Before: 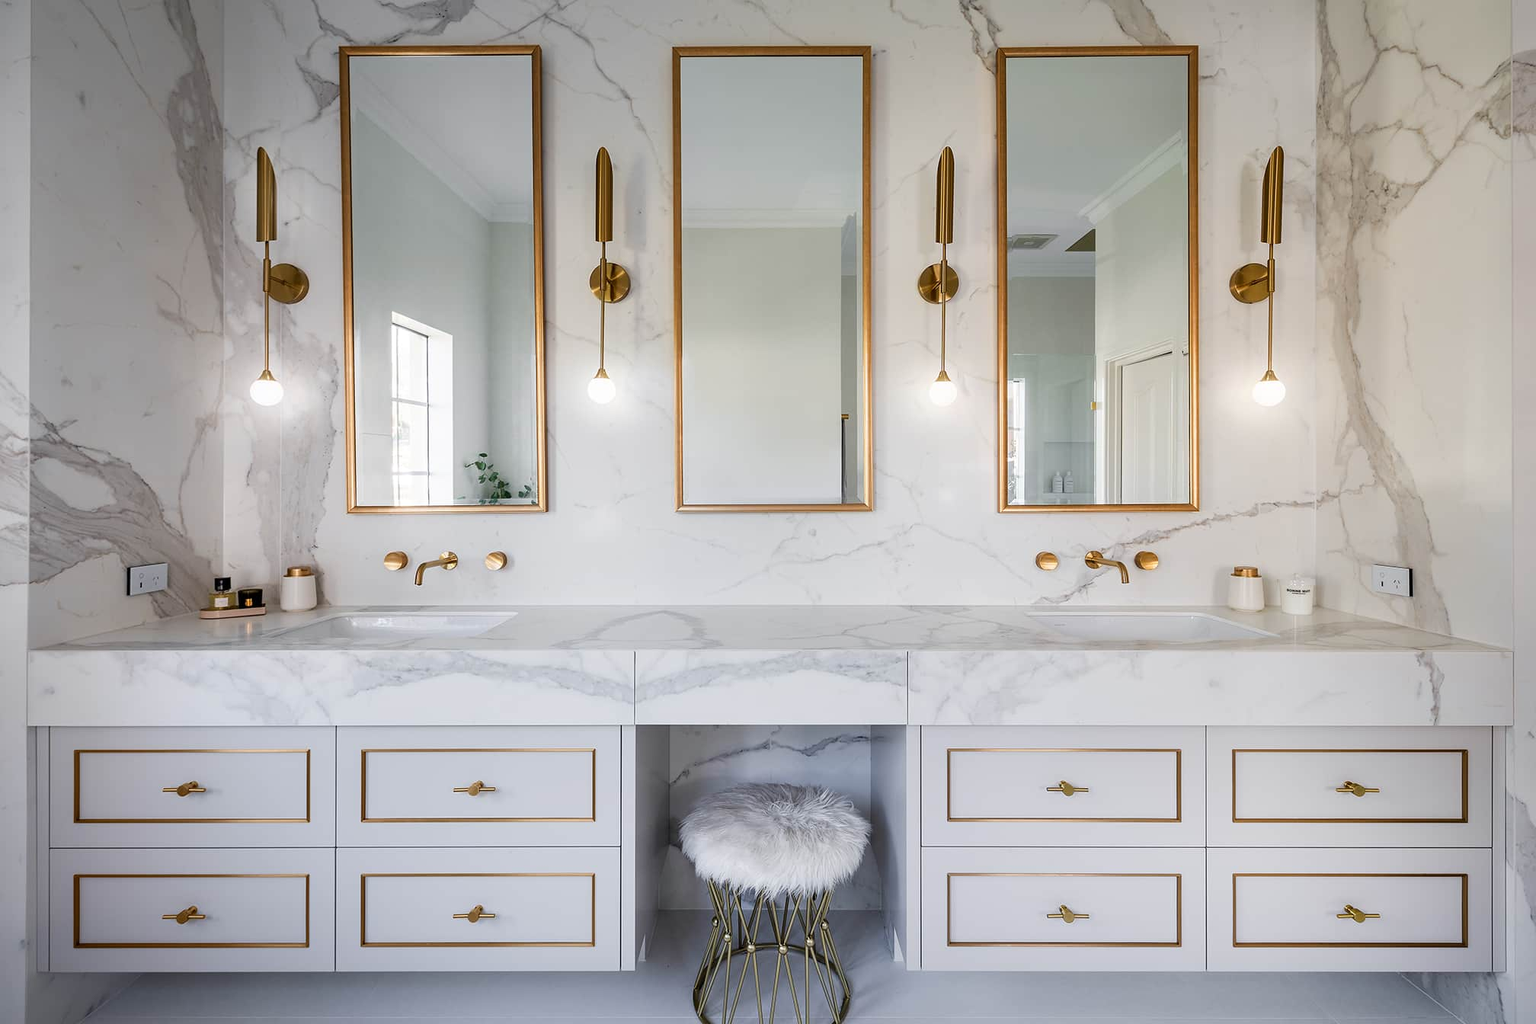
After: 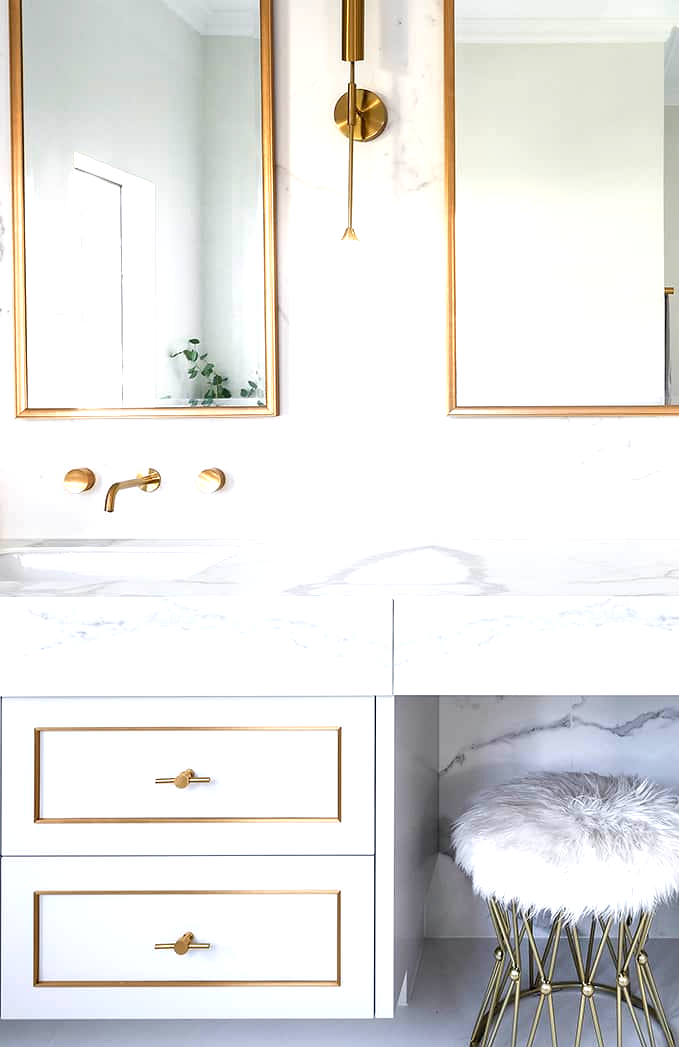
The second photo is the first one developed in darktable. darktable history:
crop and rotate: left 21.836%, top 19.091%, right 44.448%, bottom 3.003%
exposure: black level correction 0, exposure 0.897 EV, compensate exposure bias true, compensate highlight preservation false
